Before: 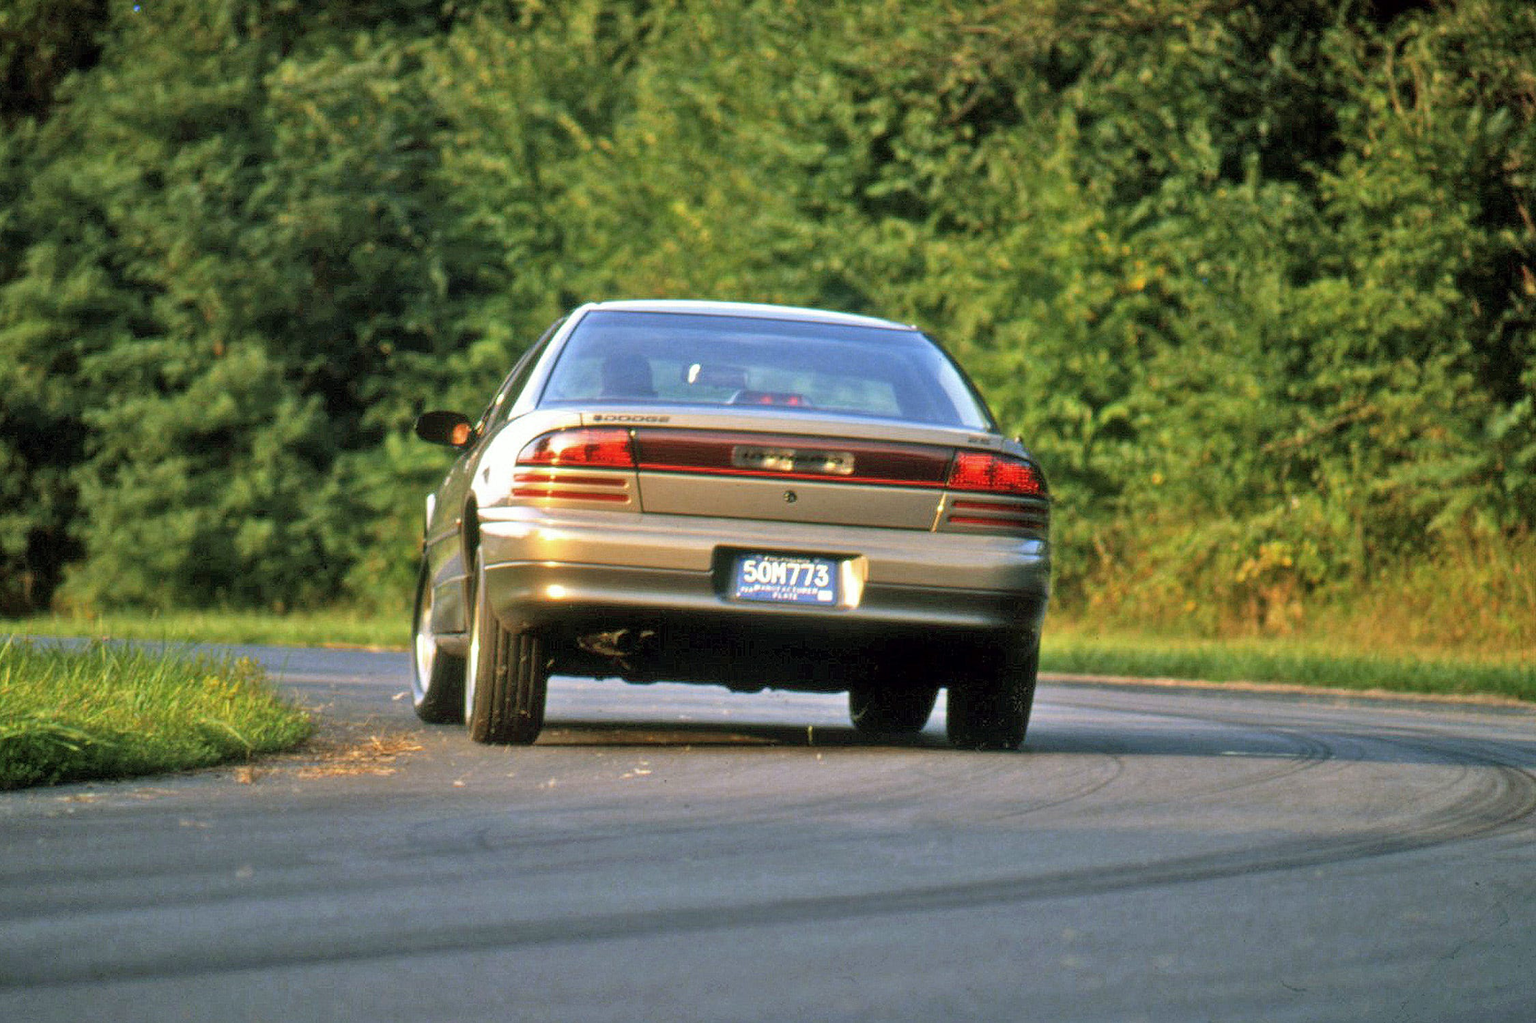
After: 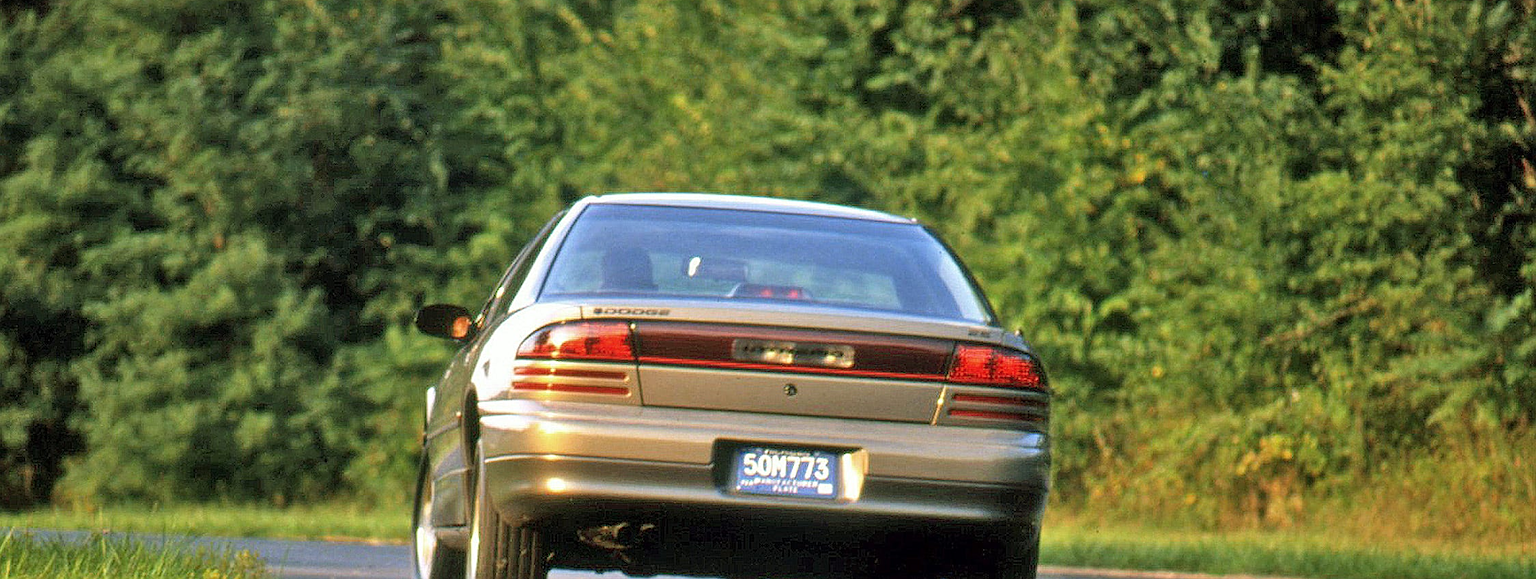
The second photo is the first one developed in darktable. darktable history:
crop and rotate: top 10.506%, bottom 32.85%
shadows and highlights: shadows 37.03, highlights -27.29, soften with gaussian
sharpen: on, module defaults
